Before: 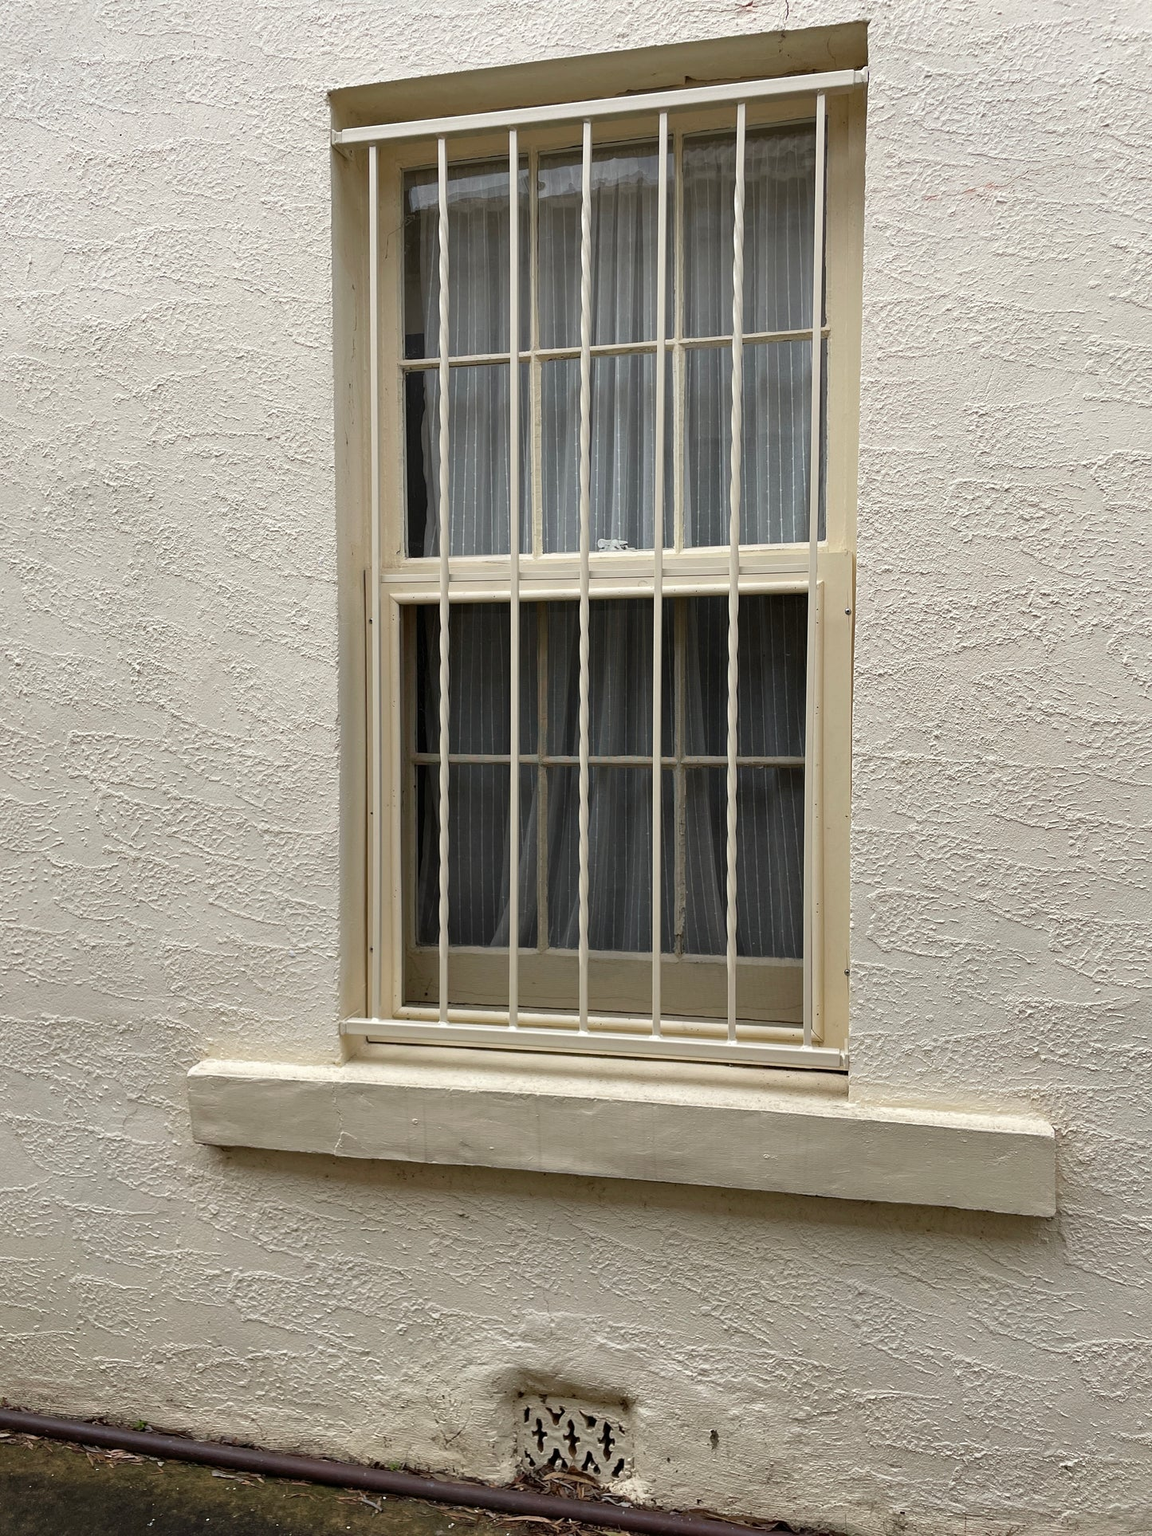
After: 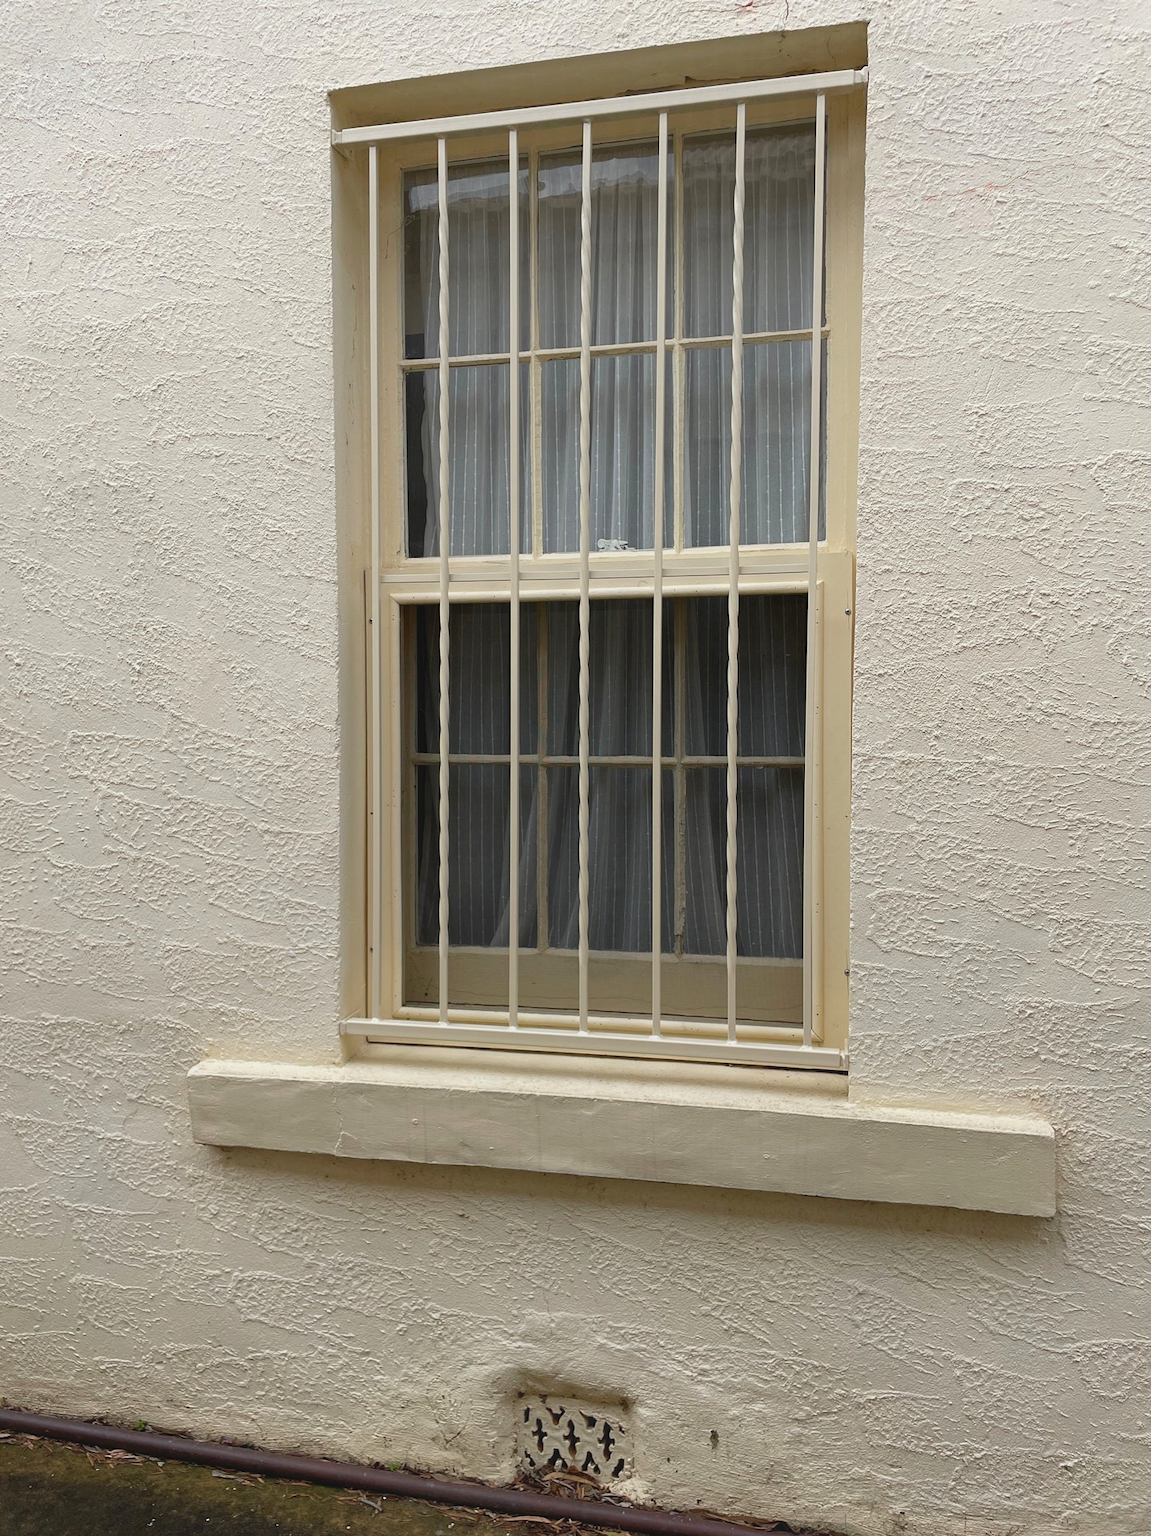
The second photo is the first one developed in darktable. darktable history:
contrast brightness saturation: saturation 0.099
contrast equalizer: y [[0.46, 0.454, 0.451, 0.451, 0.455, 0.46], [0.5 ×6], [0.5 ×6], [0 ×6], [0 ×6]]
